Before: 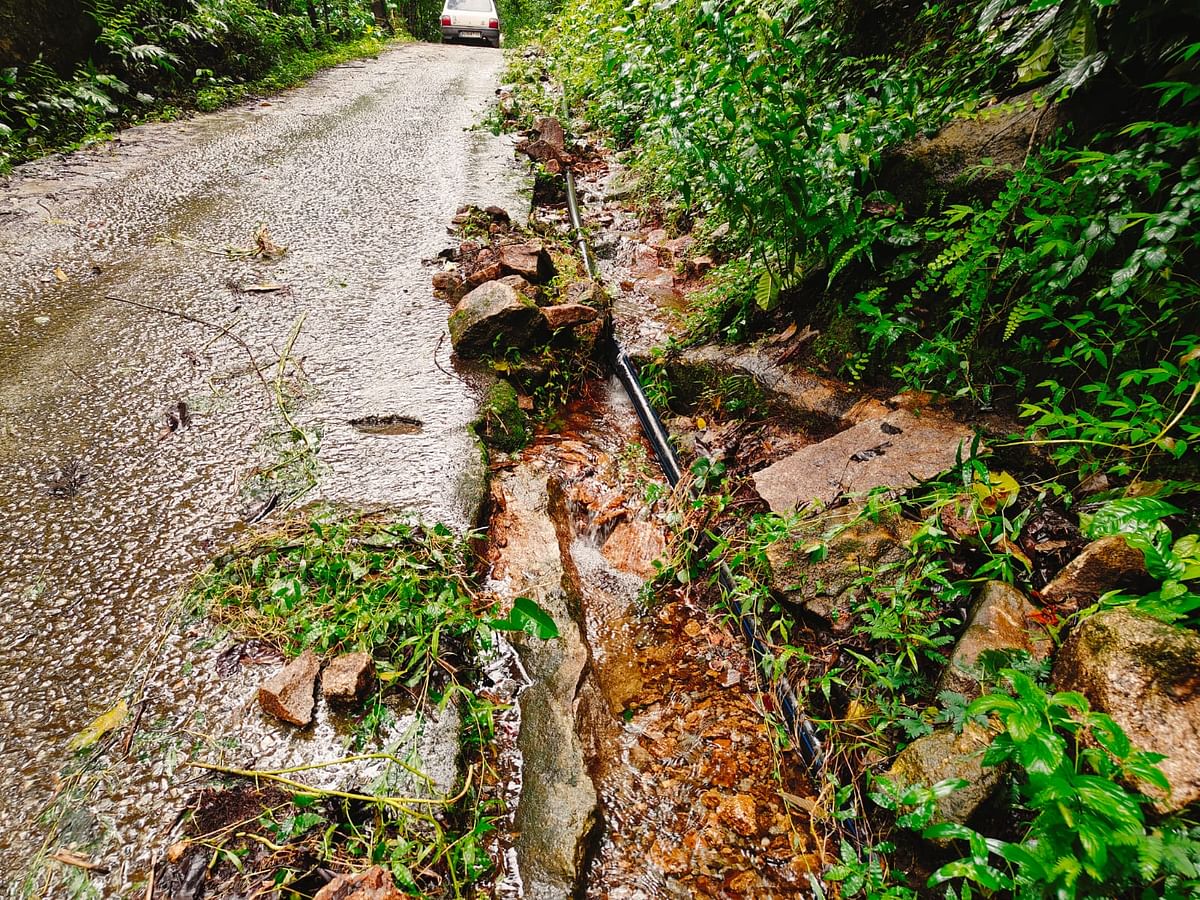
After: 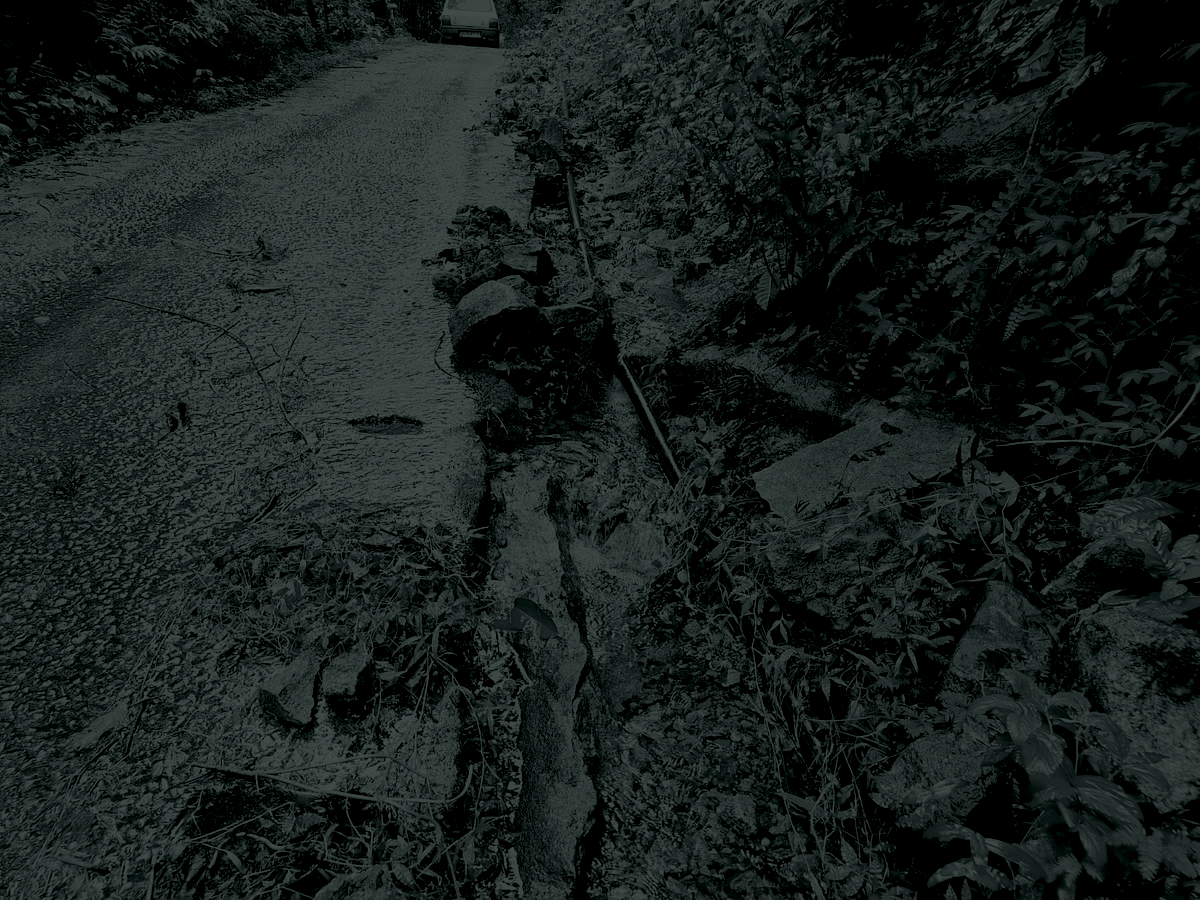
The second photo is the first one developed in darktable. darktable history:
contrast brightness saturation: saturation -0.05
exposure: black level correction 0.01, exposure 0.011 EV, compensate highlight preservation false
filmic rgb: middle gray luminance 18.42%, black relative exposure -10.5 EV, white relative exposure 3.4 EV, threshold 6 EV, target black luminance 0%, hardness 6.03, latitude 99%, contrast 0.847, shadows ↔ highlights balance 0.505%, add noise in highlights 0, preserve chrominance max RGB, color science v3 (2019), use custom middle-gray values true, iterations of high-quality reconstruction 0, contrast in highlights soft, enable highlight reconstruction true
colorize: hue 90°, saturation 19%, lightness 1.59%, version 1
